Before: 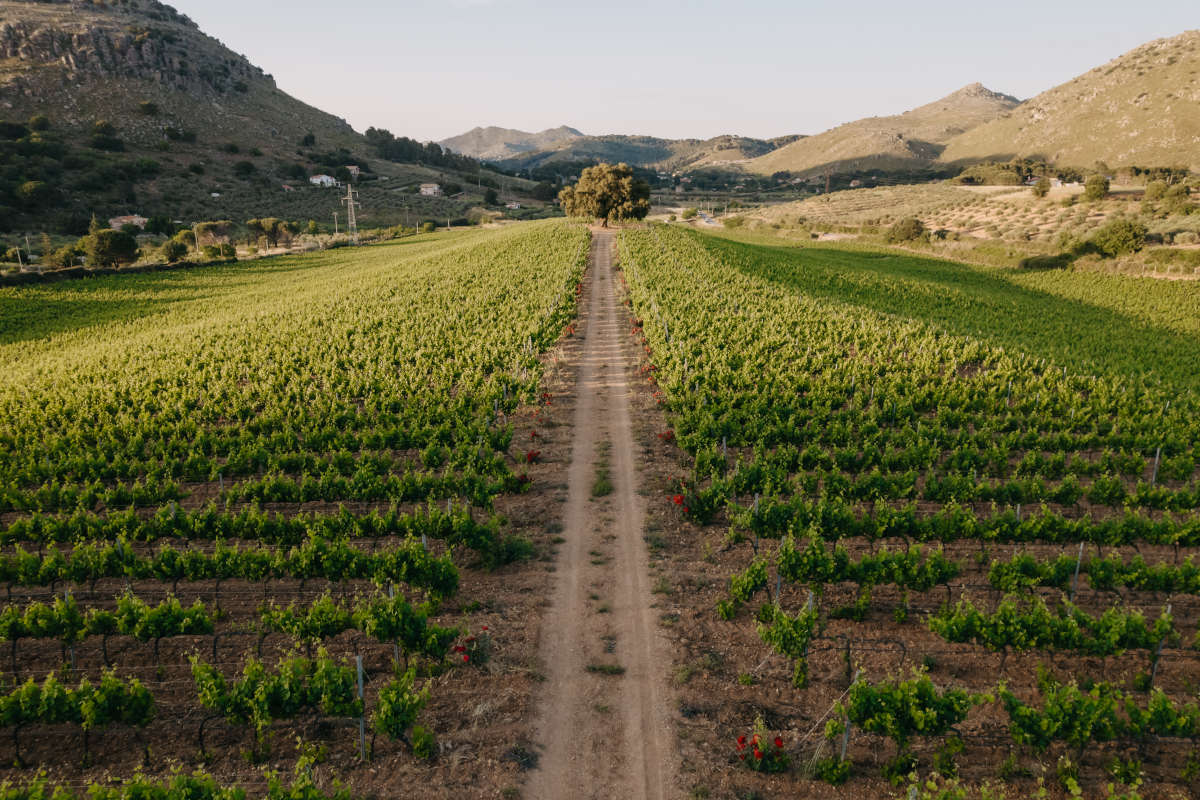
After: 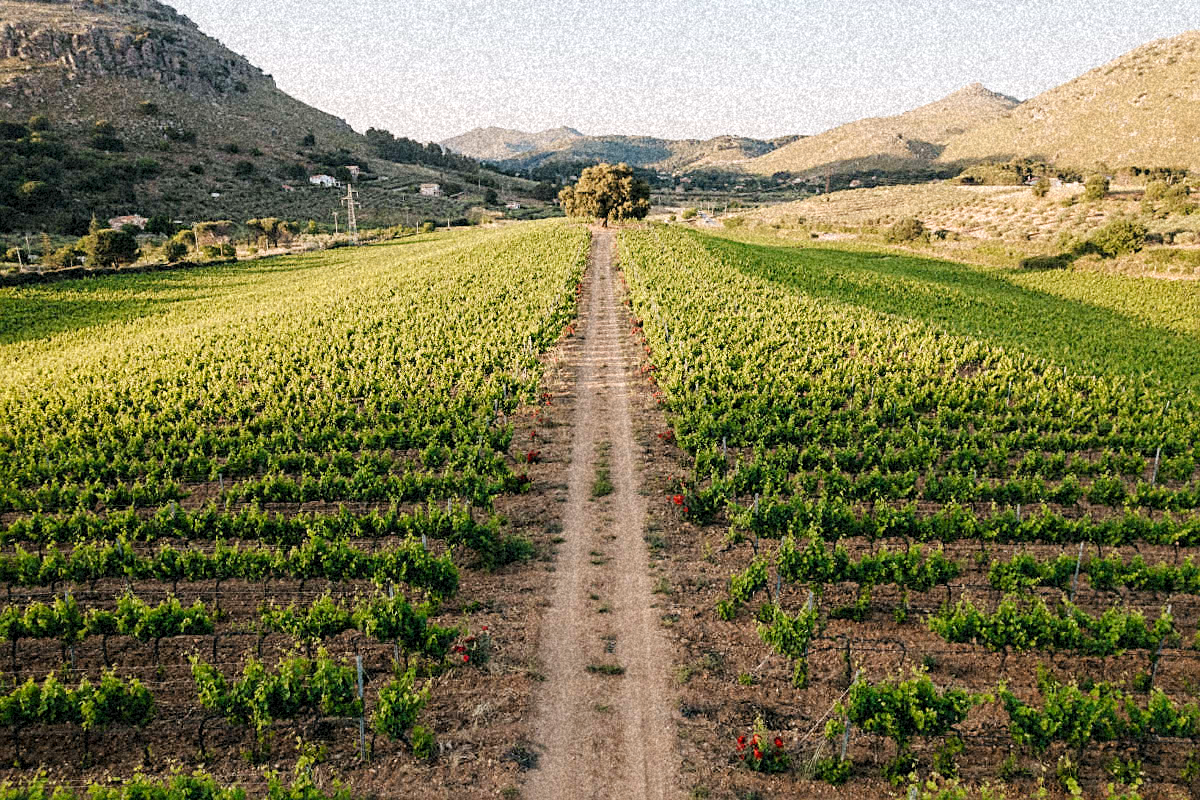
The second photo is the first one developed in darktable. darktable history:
exposure: black level correction 0.001, exposure 0.955 EV, compensate exposure bias true, compensate highlight preservation false
filmic rgb: black relative exposure -8.15 EV, white relative exposure 3.76 EV, hardness 4.46
grain: coarseness 46.9 ISO, strength 50.21%, mid-tones bias 0%
sharpen: on, module defaults
